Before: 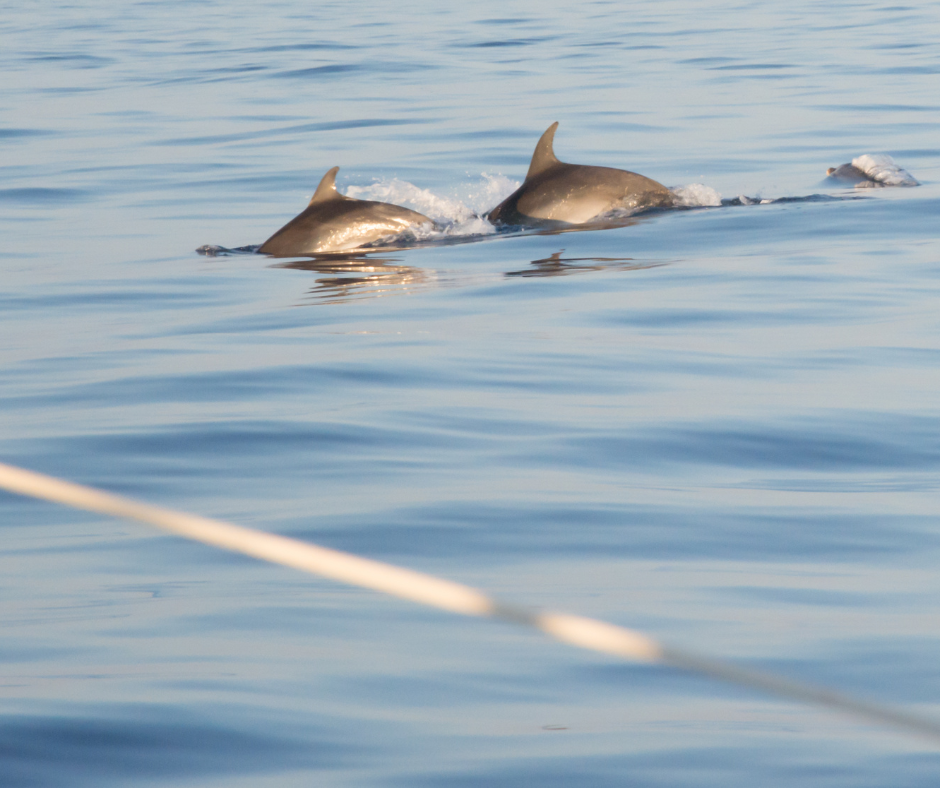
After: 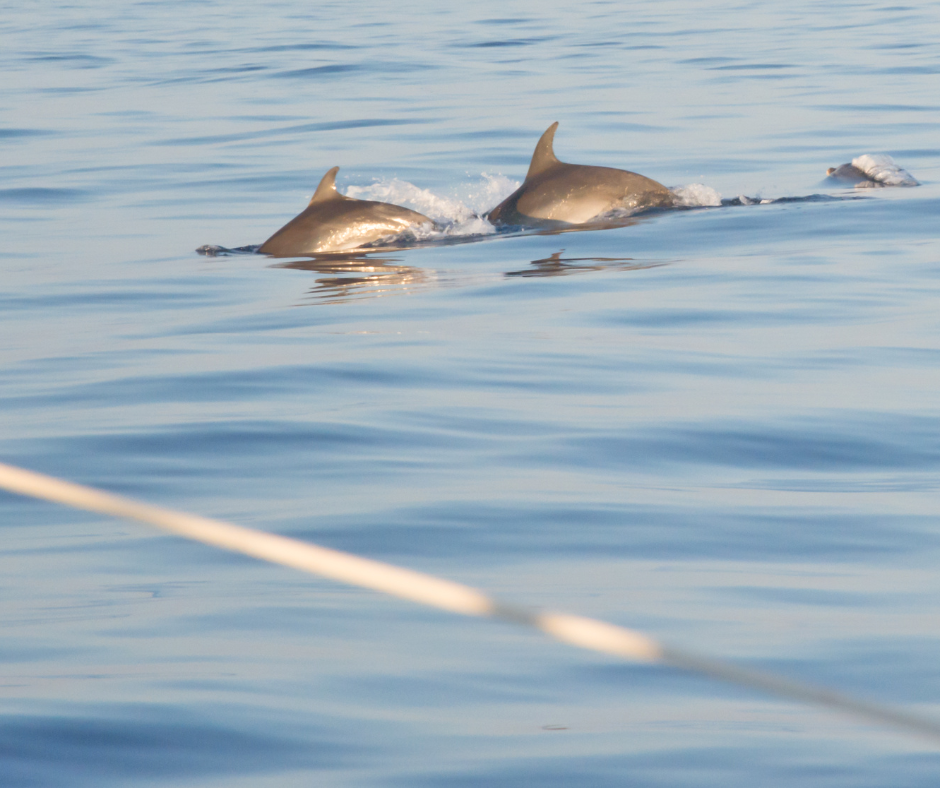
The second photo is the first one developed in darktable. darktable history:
tone equalizer: -7 EV 0.156 EV, -6 EV 0.574 EV, -5 EV 1.14 EV, -4 EV 1.32 EV, -3 EV 1.18 EV, -2 EV 0.6 EV, -1 EV 0.146 EV
